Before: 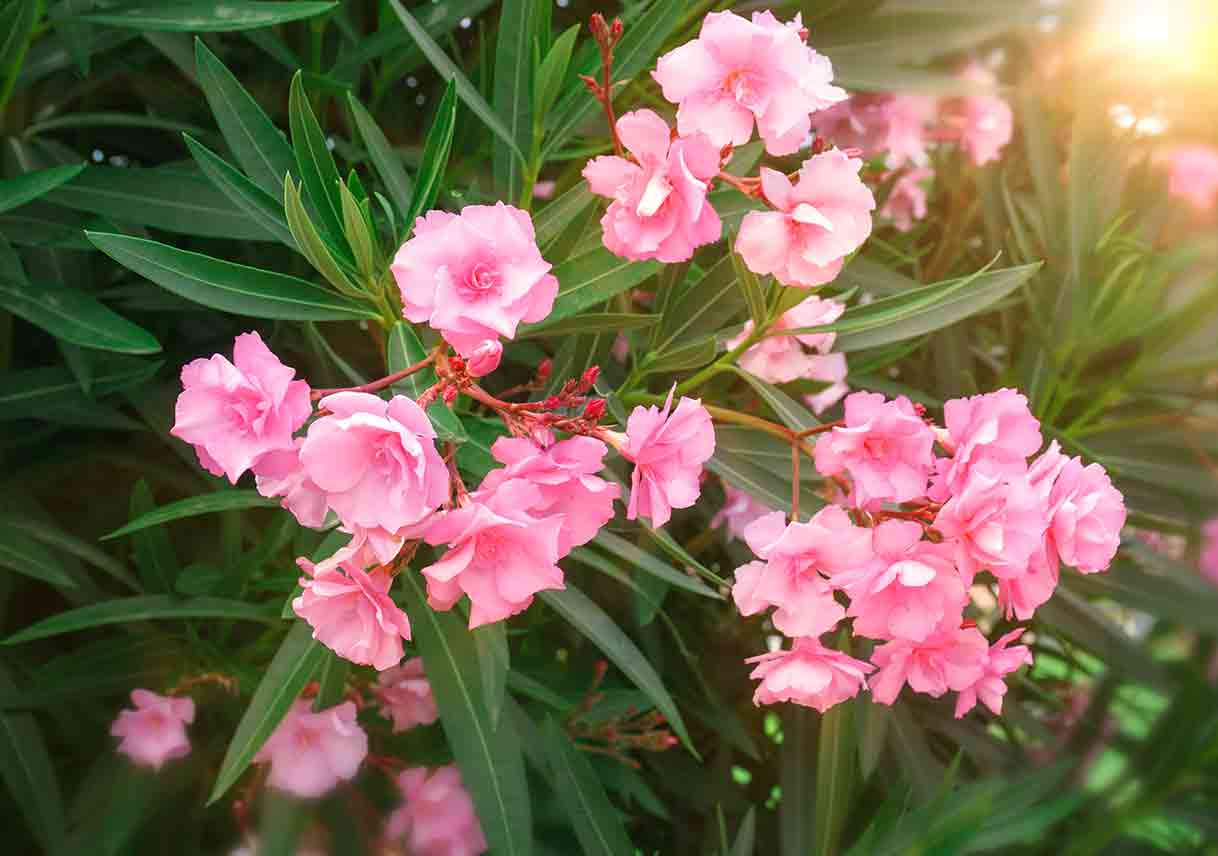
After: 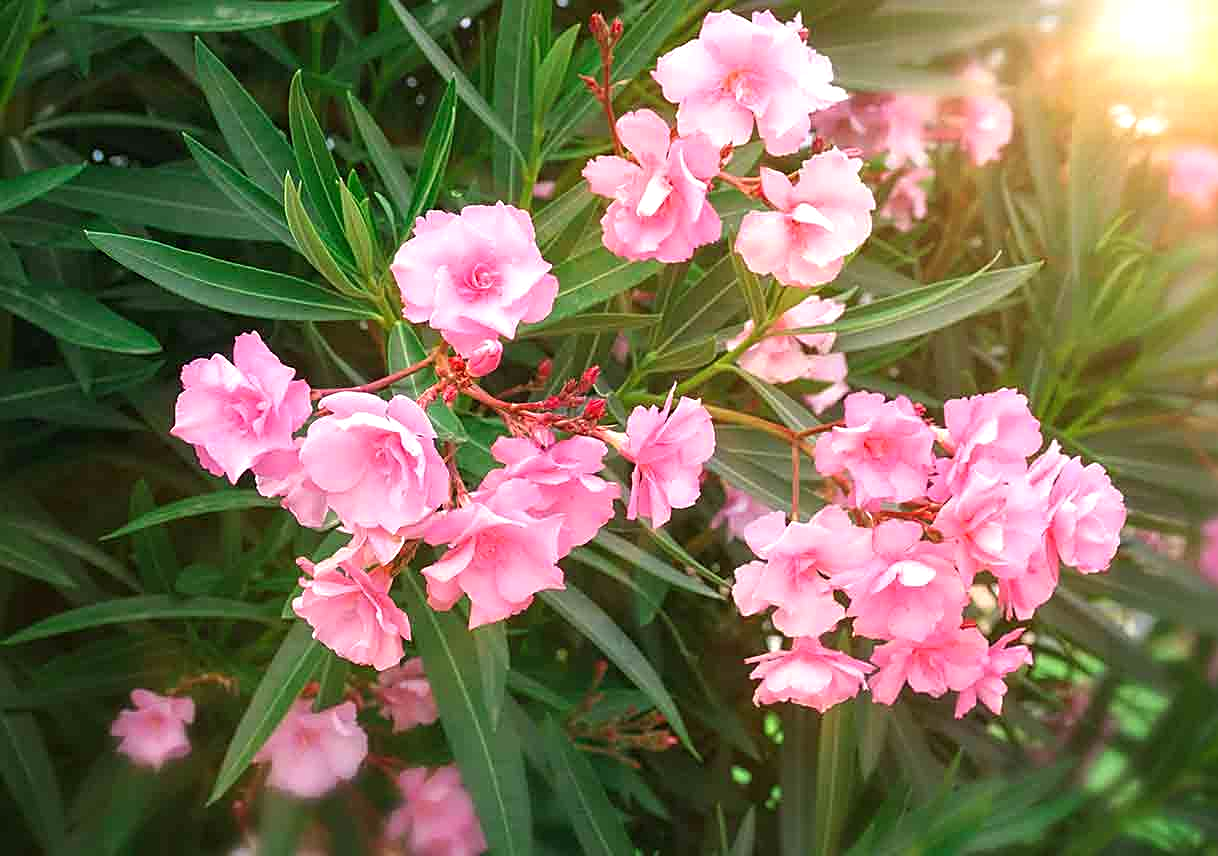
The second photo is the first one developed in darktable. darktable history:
exposure: exposure 0.258 EV, compensate highlight preservation false
sharpen: on, module defaults
